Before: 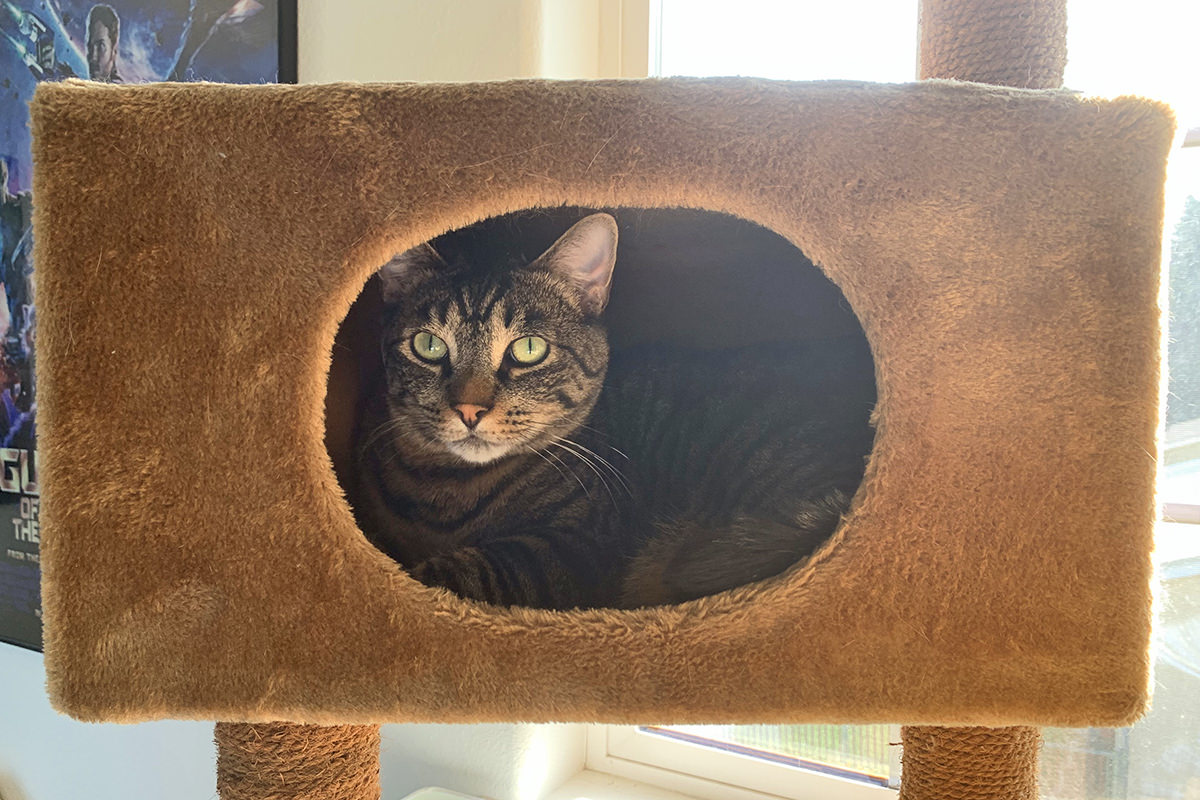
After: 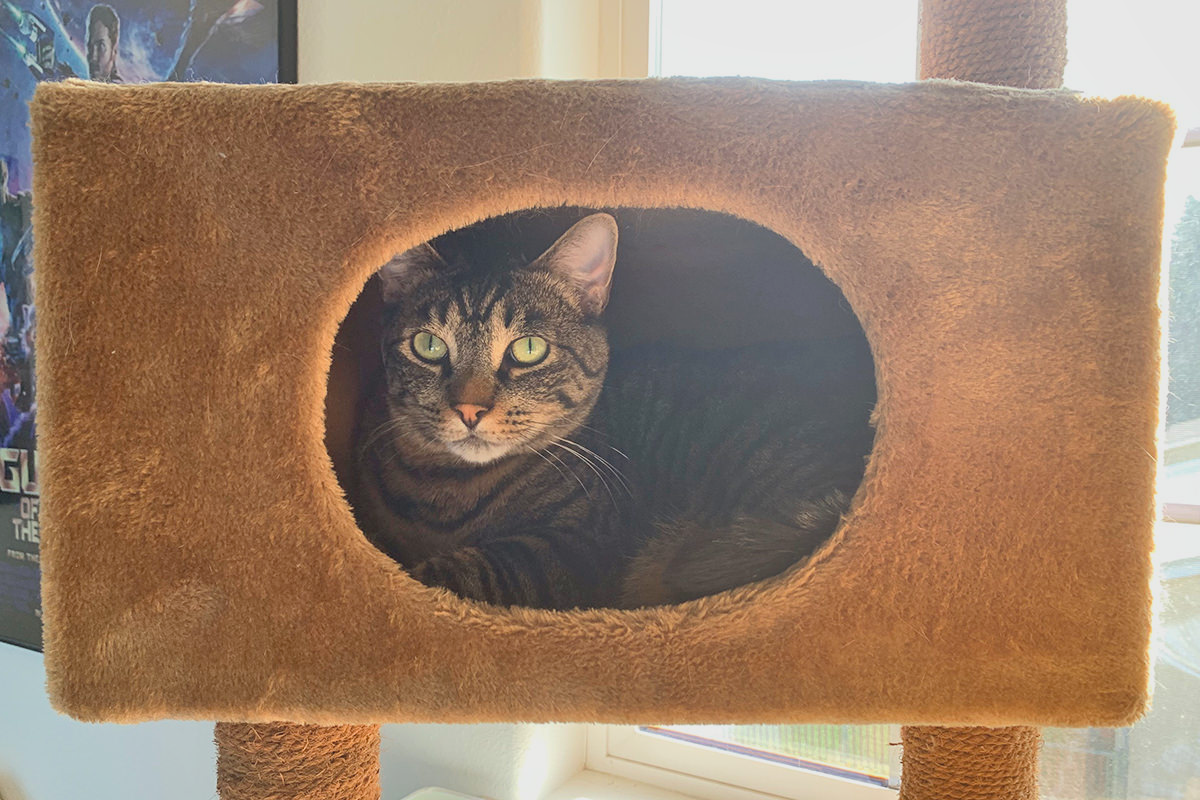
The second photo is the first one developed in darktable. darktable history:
contrast brightness saturation: contrast -0.15, brightness 0.05, saturation -0.12
shadows and highlights: shadows 37.27, highlights -28.18, soften with gaussian
